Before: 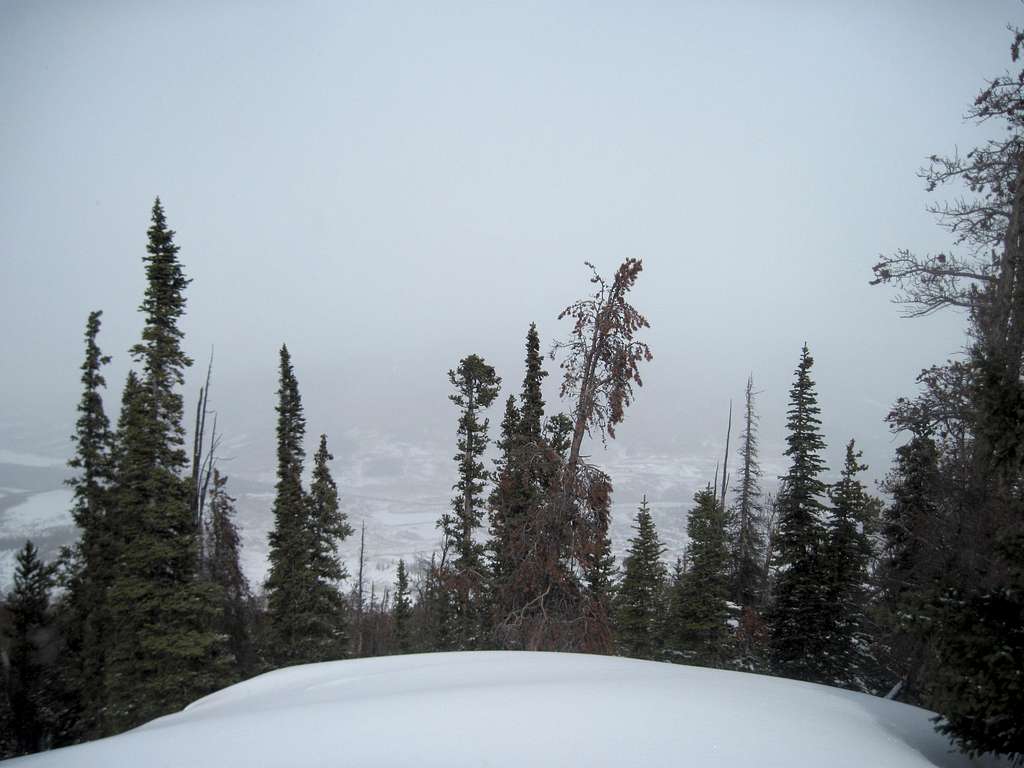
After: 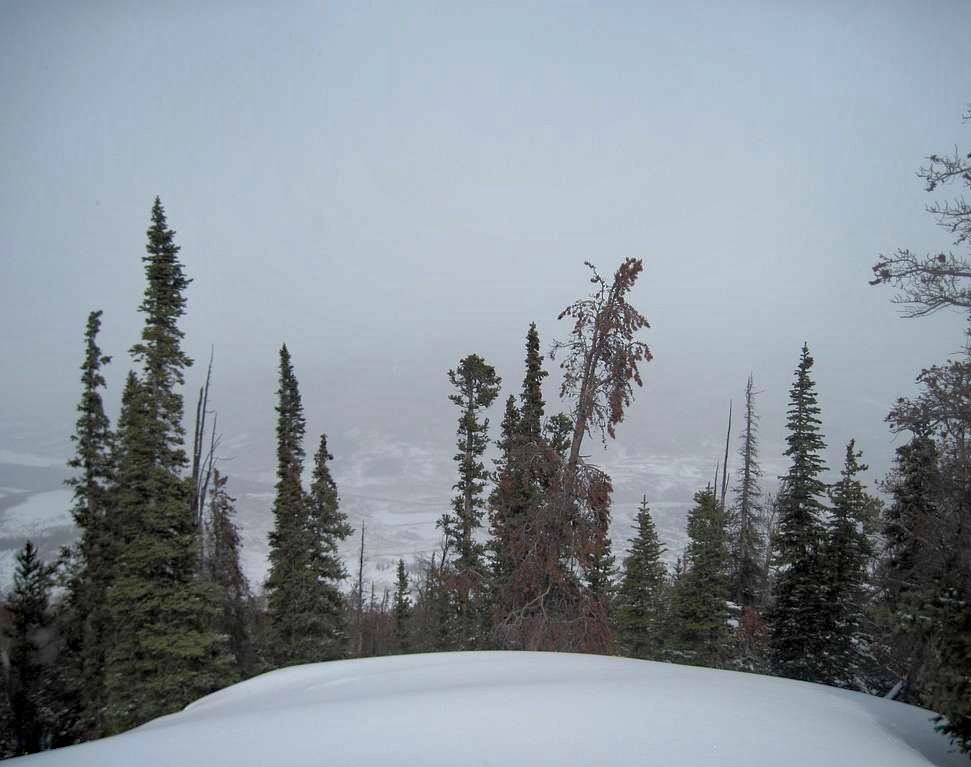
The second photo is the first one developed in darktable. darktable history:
shadows and highlights: on, module defaults
haze removal: compatibility mode true, adaptive false
tone equalizer: on, module defaults
crop and rotate: left 0%, right 5.123%
